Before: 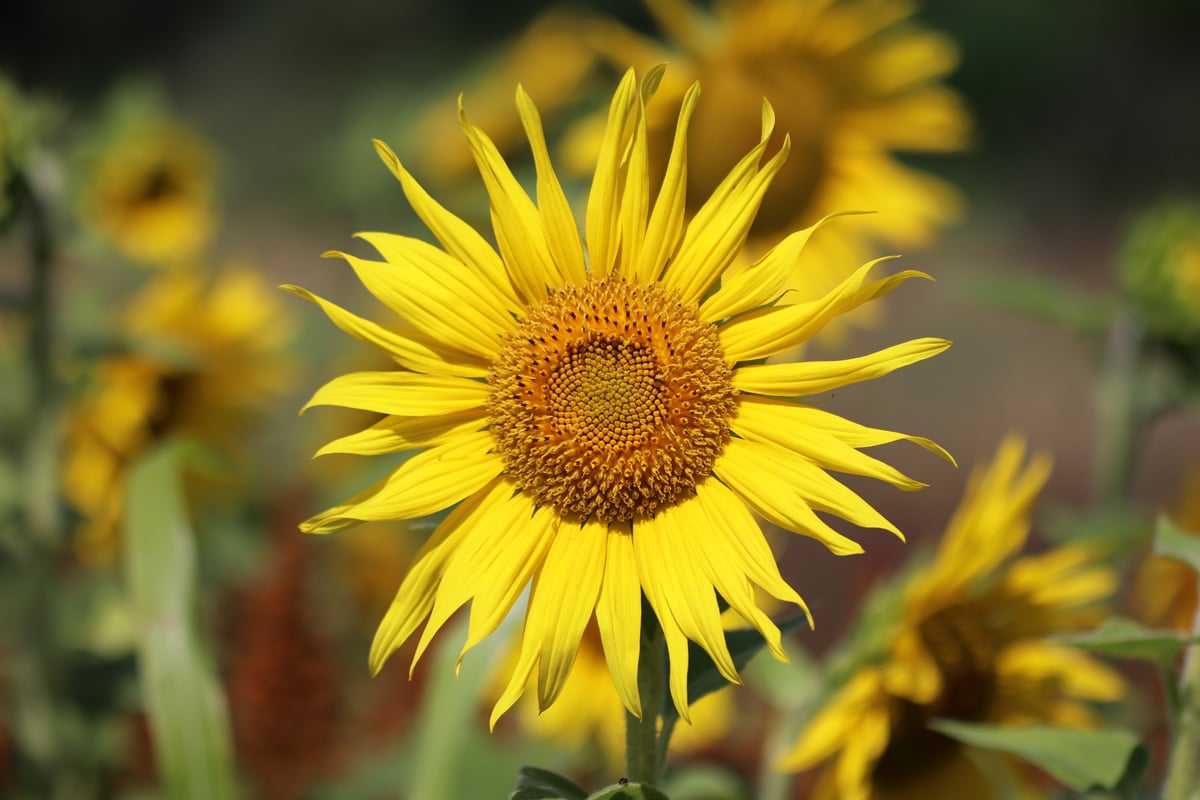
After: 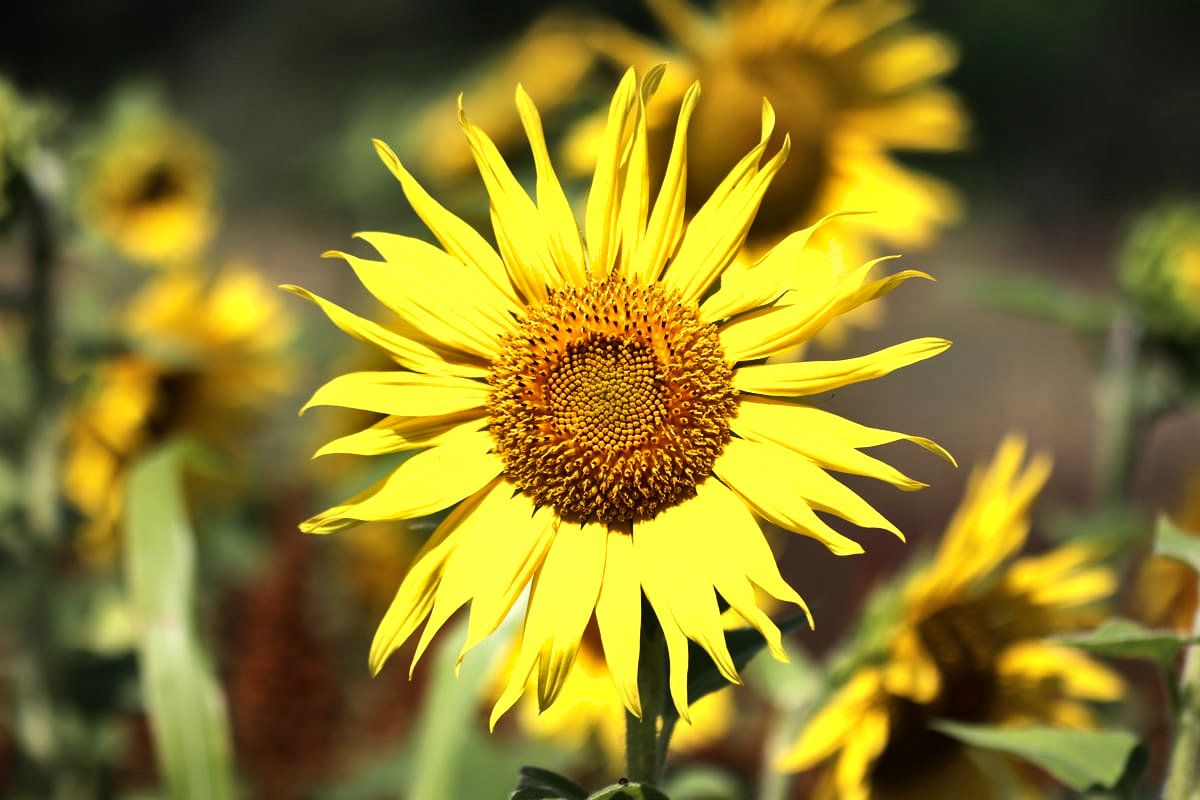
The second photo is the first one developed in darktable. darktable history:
tone equalizer: -8 EV -1.1 EV, -7 EV -1.01 EV, -6 EV -0.869 EV, -5 EV -0.553 EV, -3 EV 0.577 EV, -2 EV 0.872 EV, -1 EV 0.99 EV, +0 EV 1.06 EV, edges refinement/feathering 500, mask exposure compensation -1.57 EV, preserve details no
shadows and highlights: low approximation 0.01, soften with gaussian
